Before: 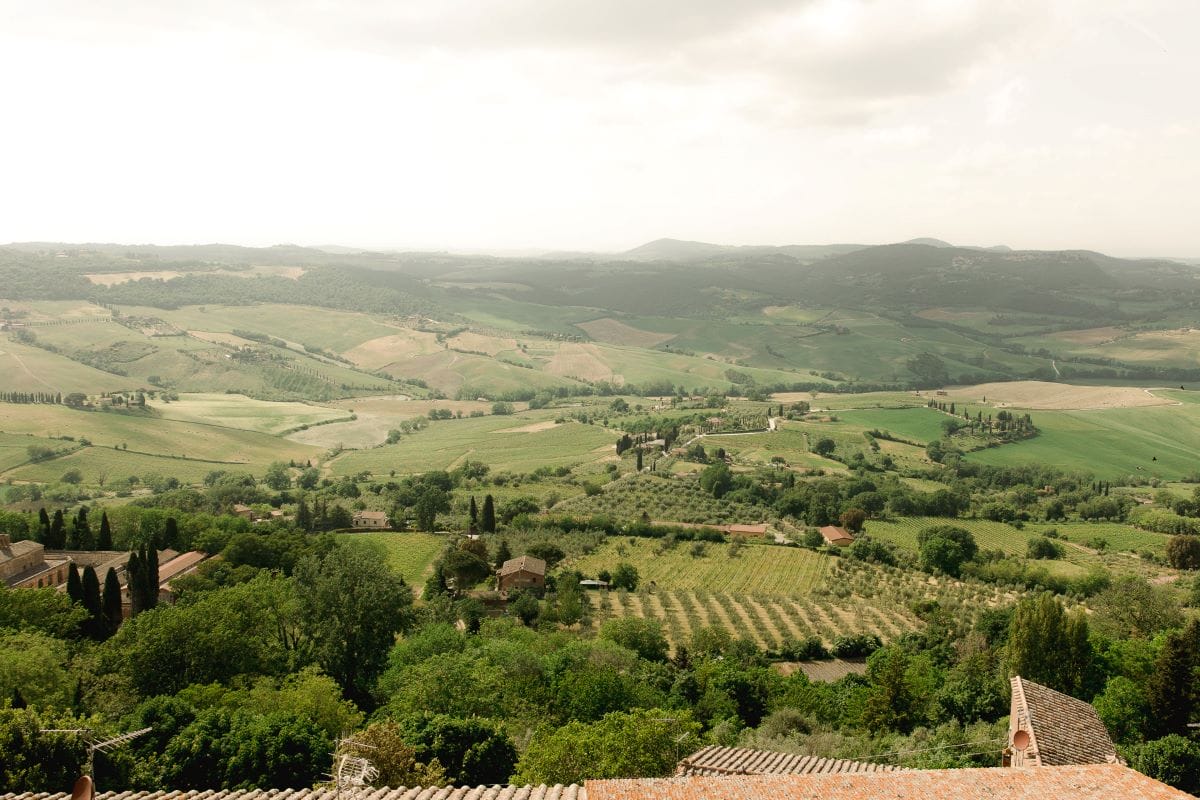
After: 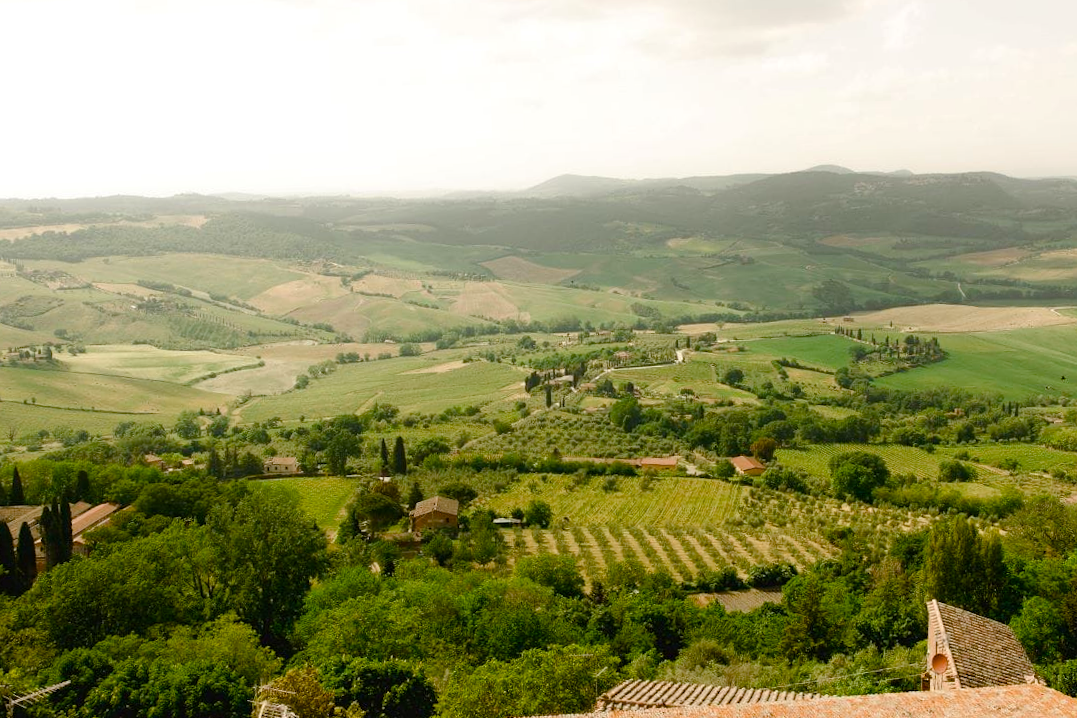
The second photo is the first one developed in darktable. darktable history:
crop and rotate: angle 1.96°, left 5.673%, top 5.673%
color balance rgb: perceptual saturation grading › global saturation 35%, perceptual saturation grading › highlights -25%, perceptual saturation grading › shadows 50%
